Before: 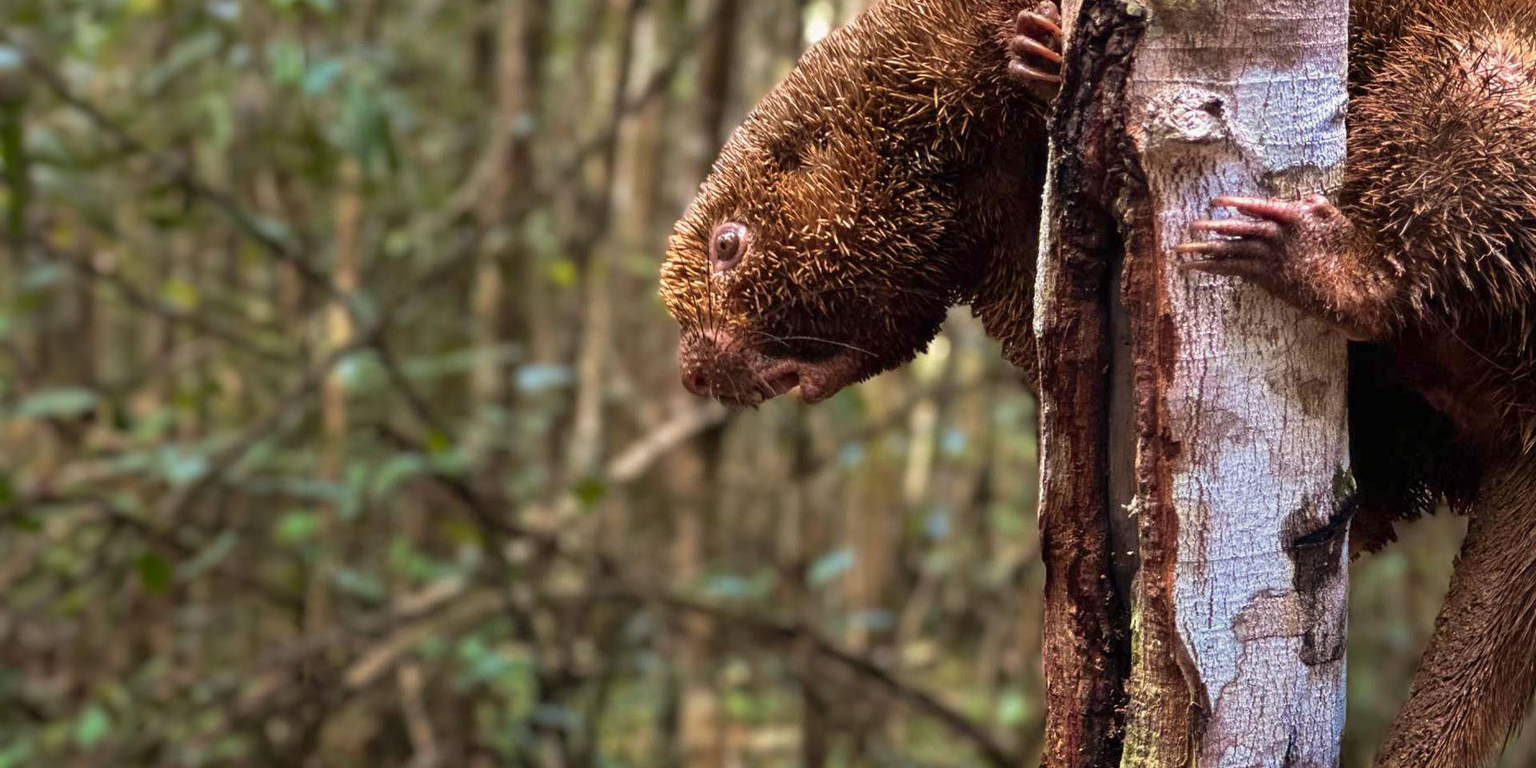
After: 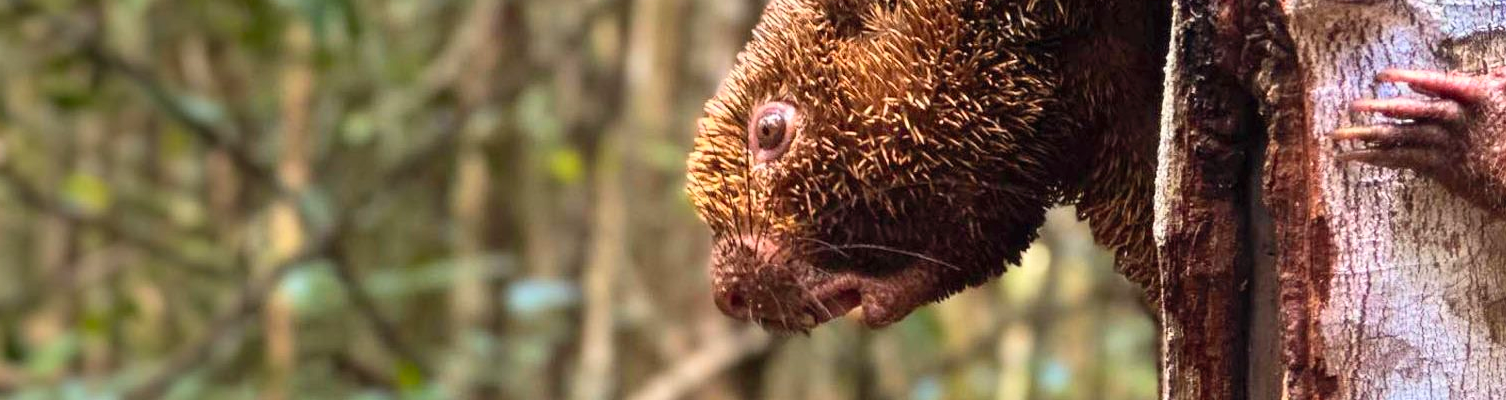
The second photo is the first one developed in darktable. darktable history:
crop: left 7.225%, top 18.414%, right 14.317%, bottom 39.871%
contrast brightness saturation: contrast 0.197, brightness 0.166, saturation 0.22
color zones: curves: ch1 [(0.25, 0.5) (0.747, 0.71)]
